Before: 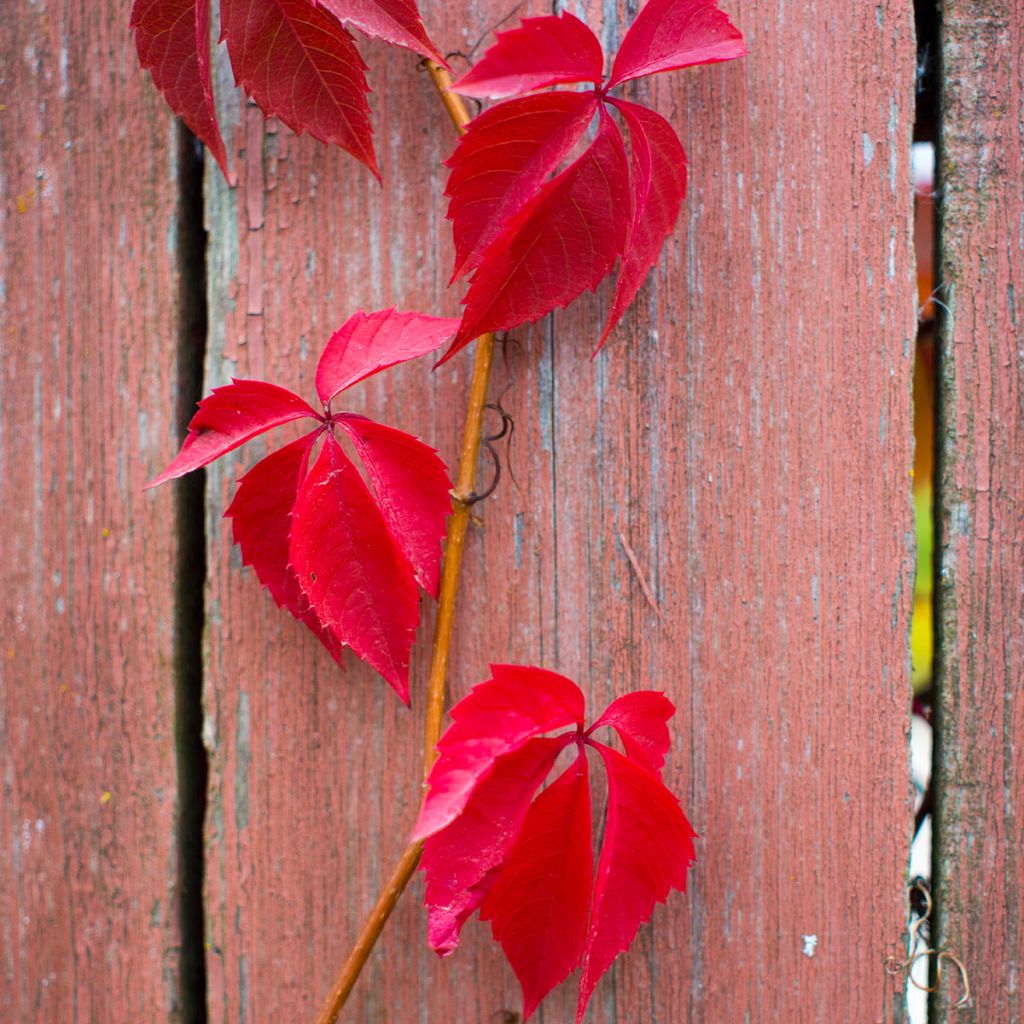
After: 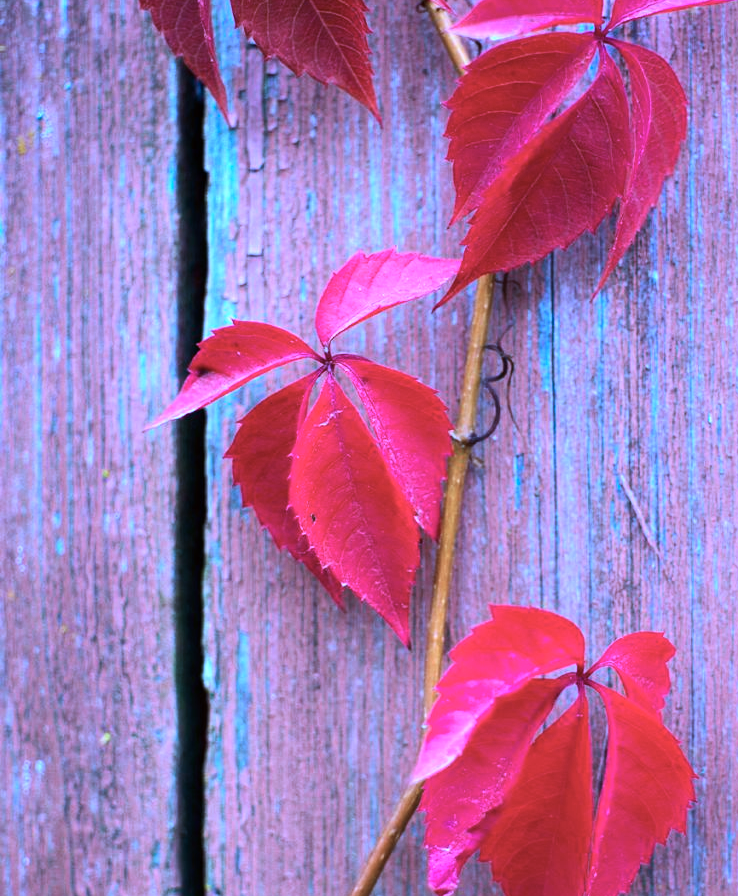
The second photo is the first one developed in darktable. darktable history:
color calibration: illuminant as shot in camera, x 0.462, y 0.419, temperature 2651.64 K
crop: top 5.803%, right 27.864%, bottom 5.804%
tone equalizer: -8 EV -0.75 EV, -7 EV -0.7 EV, -6 EV -0.6 EV, -5 EV -0.4 EV, -3 EV 0.4 EV, -2 EV 0.6 EV, -1 EV 0.7 EV, +0 EV 0.75 EV, edges refinement/feathering 500, mask exposure compensation -1.57 EV, preserve details no
